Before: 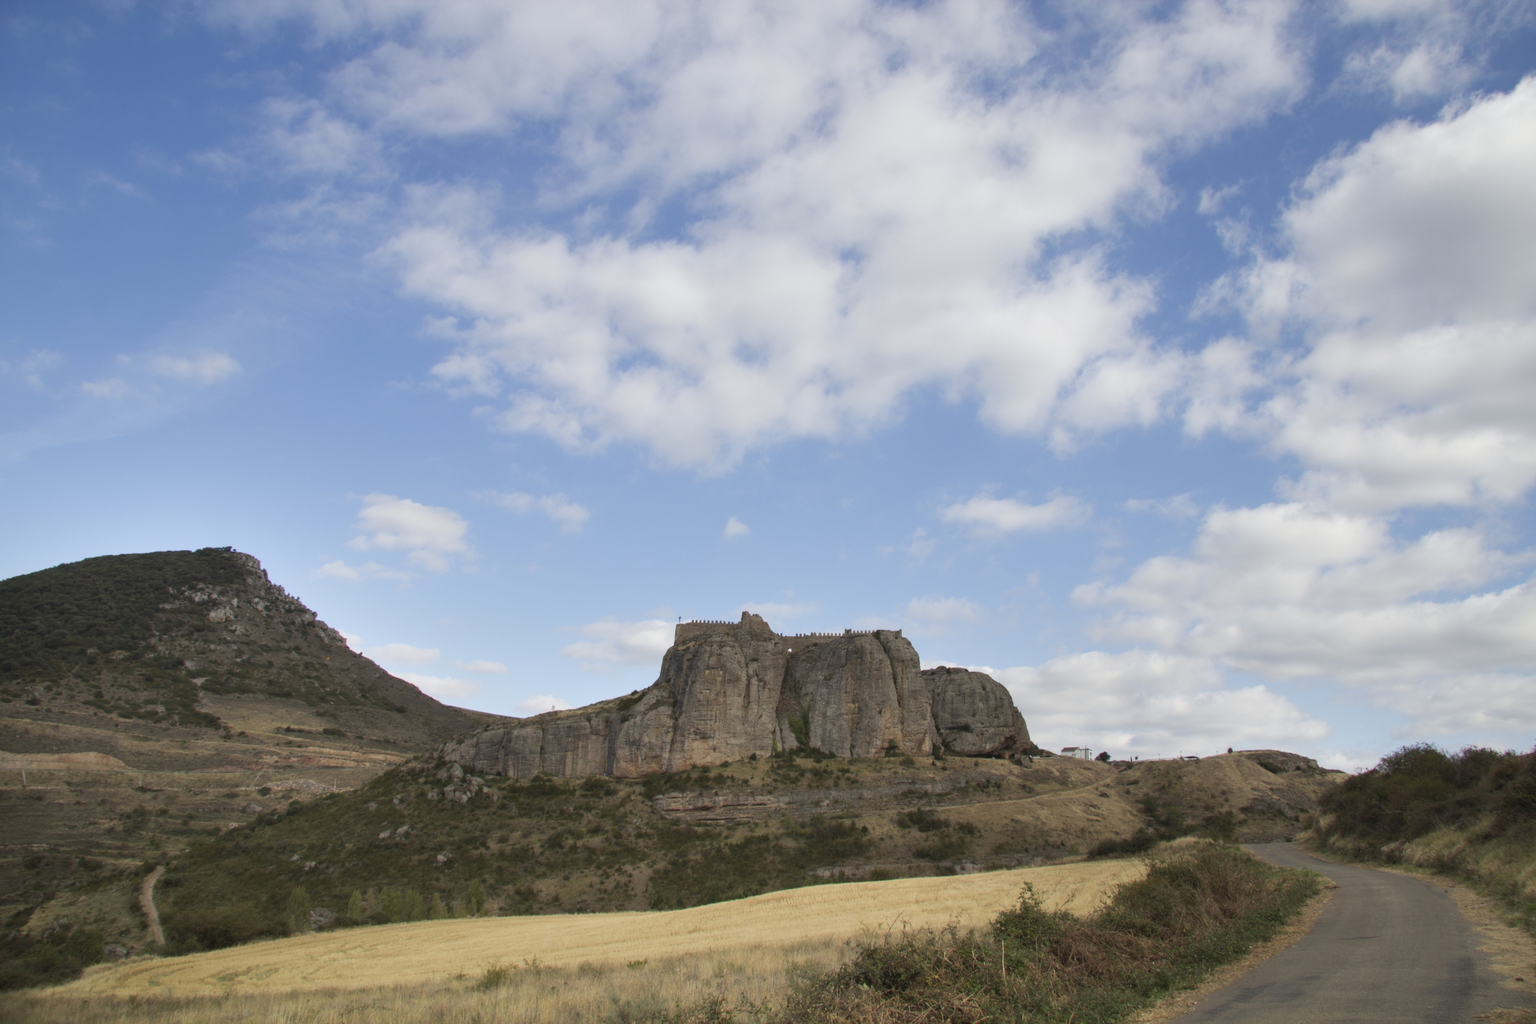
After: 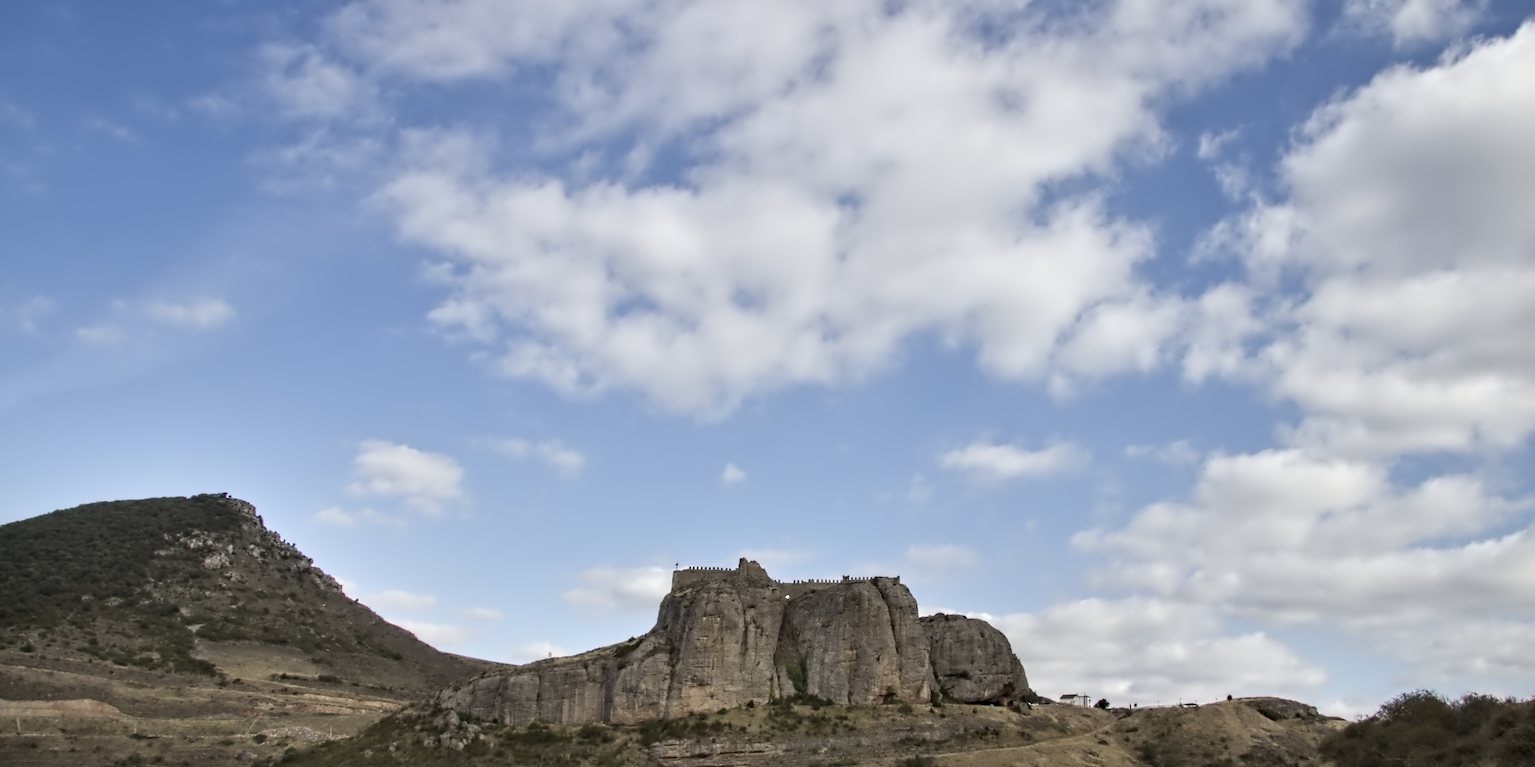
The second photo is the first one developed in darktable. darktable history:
crop: left 0.387%, top 5.469%, bottom 19.809%
contrast equalizer: octaves 7, y [[0.5, 0.542, 0.583, 0.625, 0.667, 0.708], [0.5 ×6], [0.5 ×6], [0, 0.033, 0.067, 0.1, 0.133, 0.167], [0, 0.05, 0.1, 0.15, 0.2, 0.25]]
